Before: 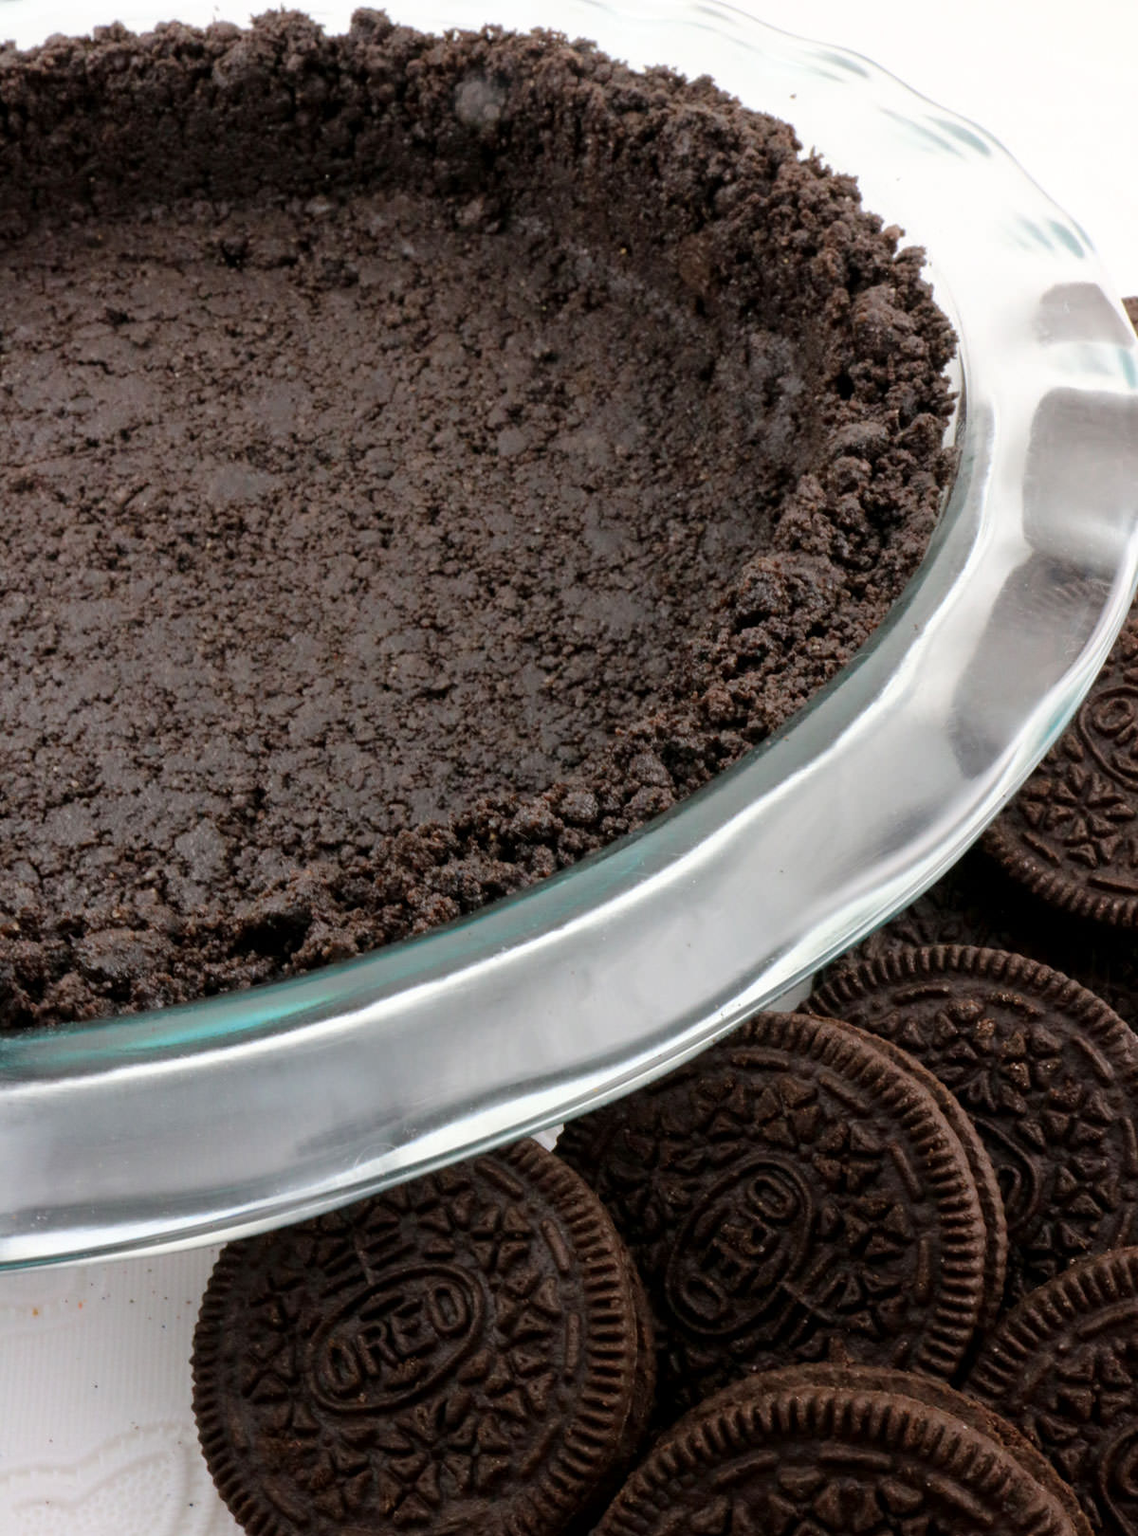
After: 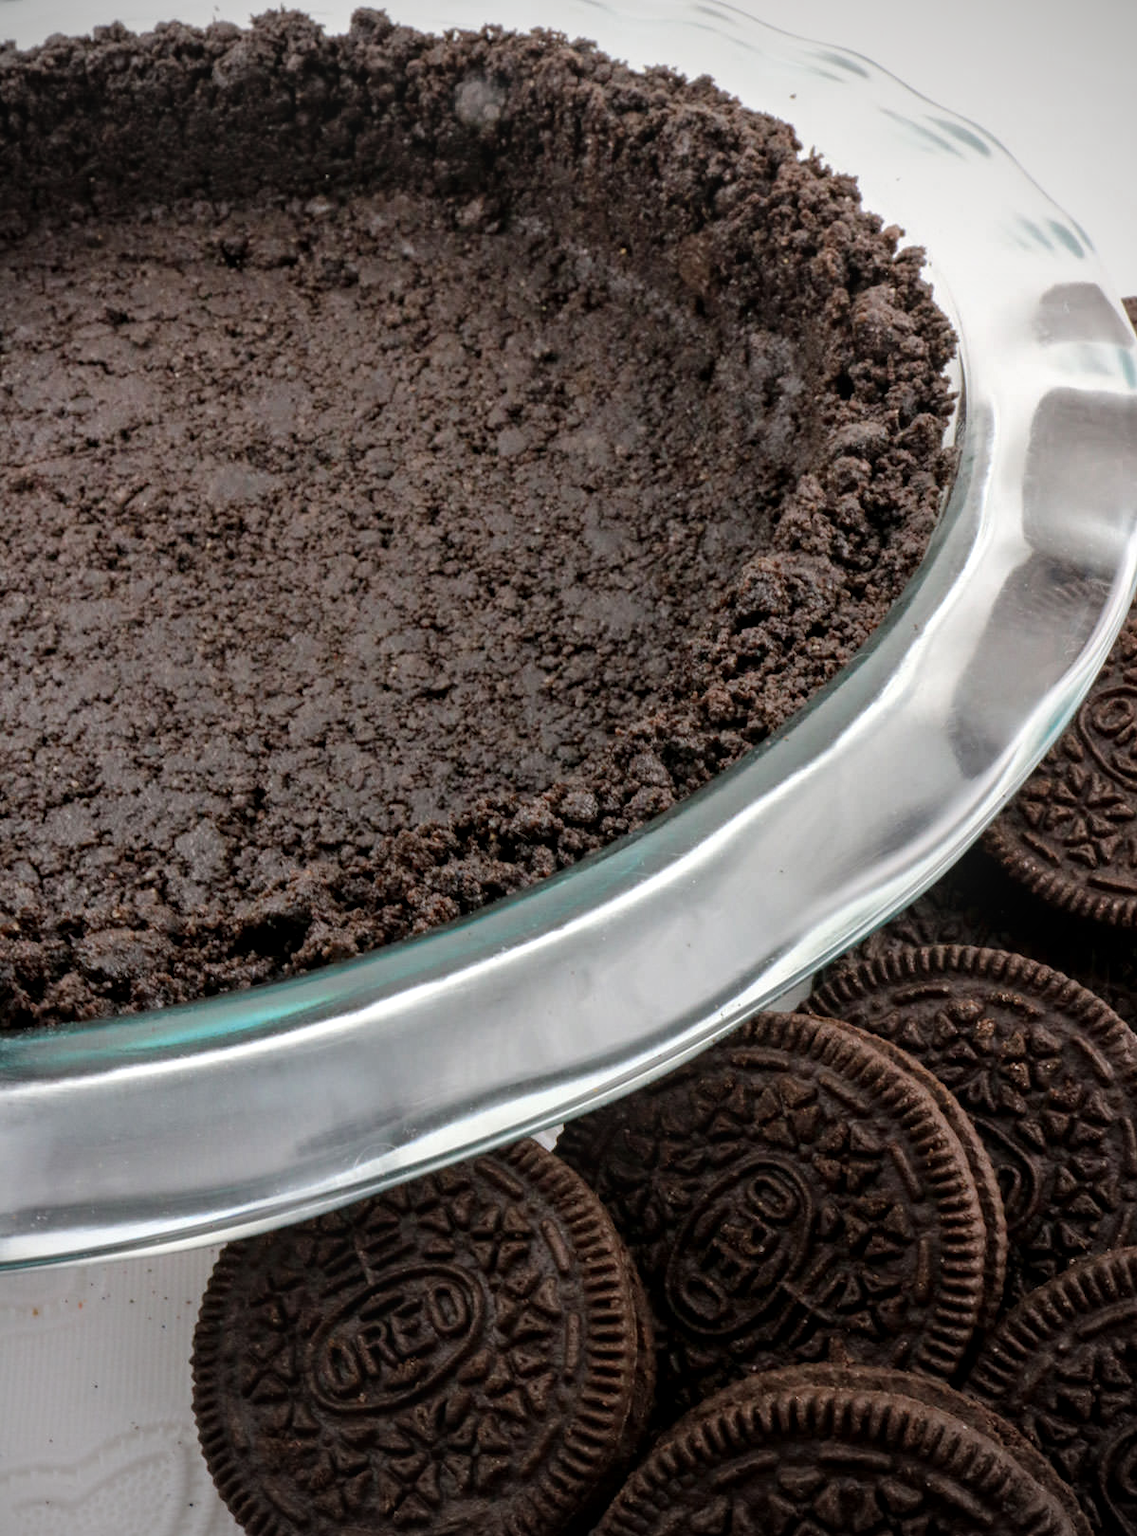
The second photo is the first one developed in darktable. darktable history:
local contrast: on, module defaults
vignetting: brightness -0.575
